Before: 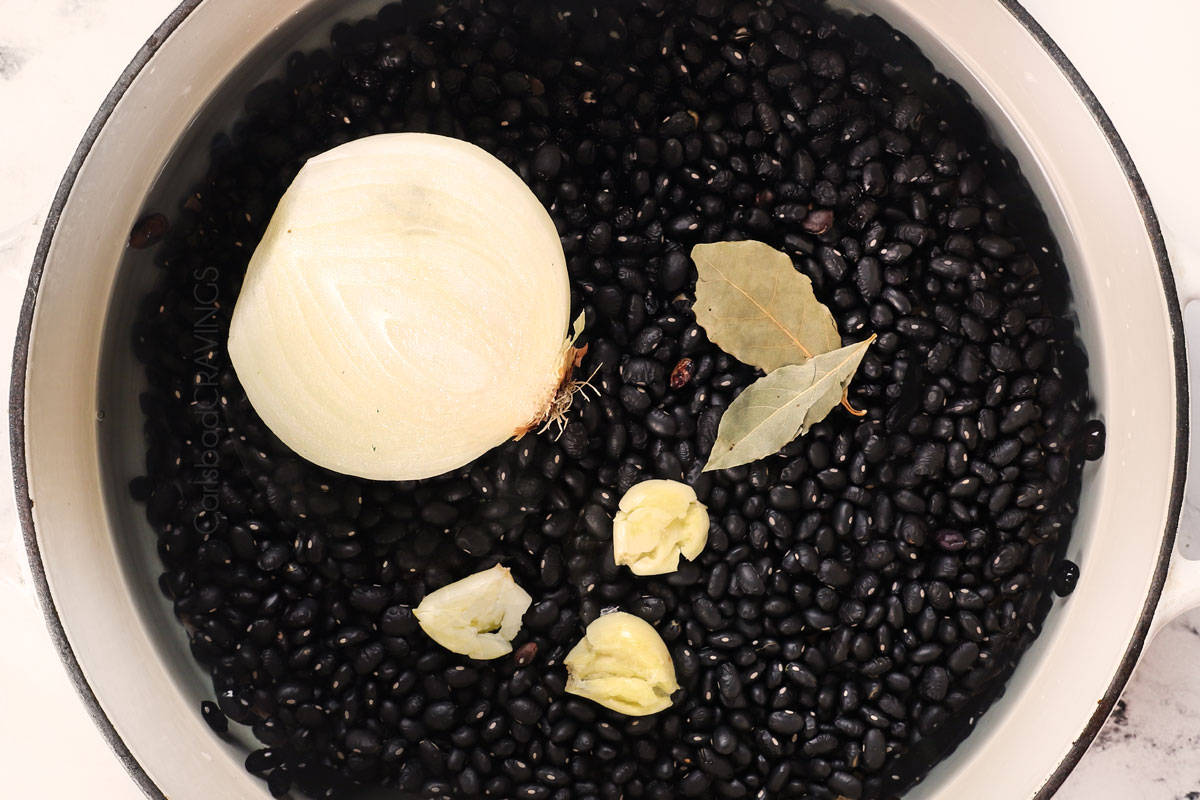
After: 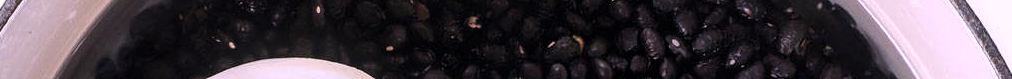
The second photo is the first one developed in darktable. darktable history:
local contrast: detail 130%
white balance: red 1.042, blue 1.17
crop and rotate: left 9.644%, top 9.491%, right 6.021%, bottom 80.509%
